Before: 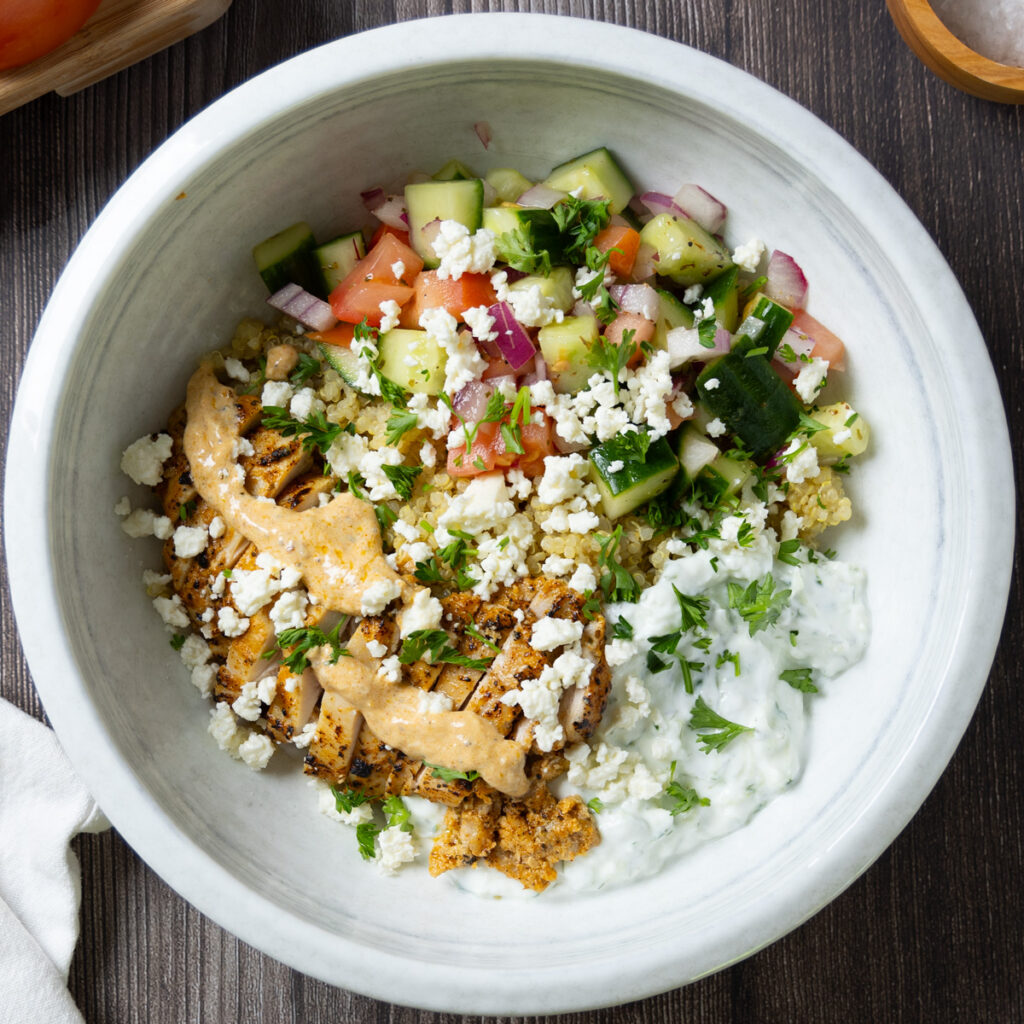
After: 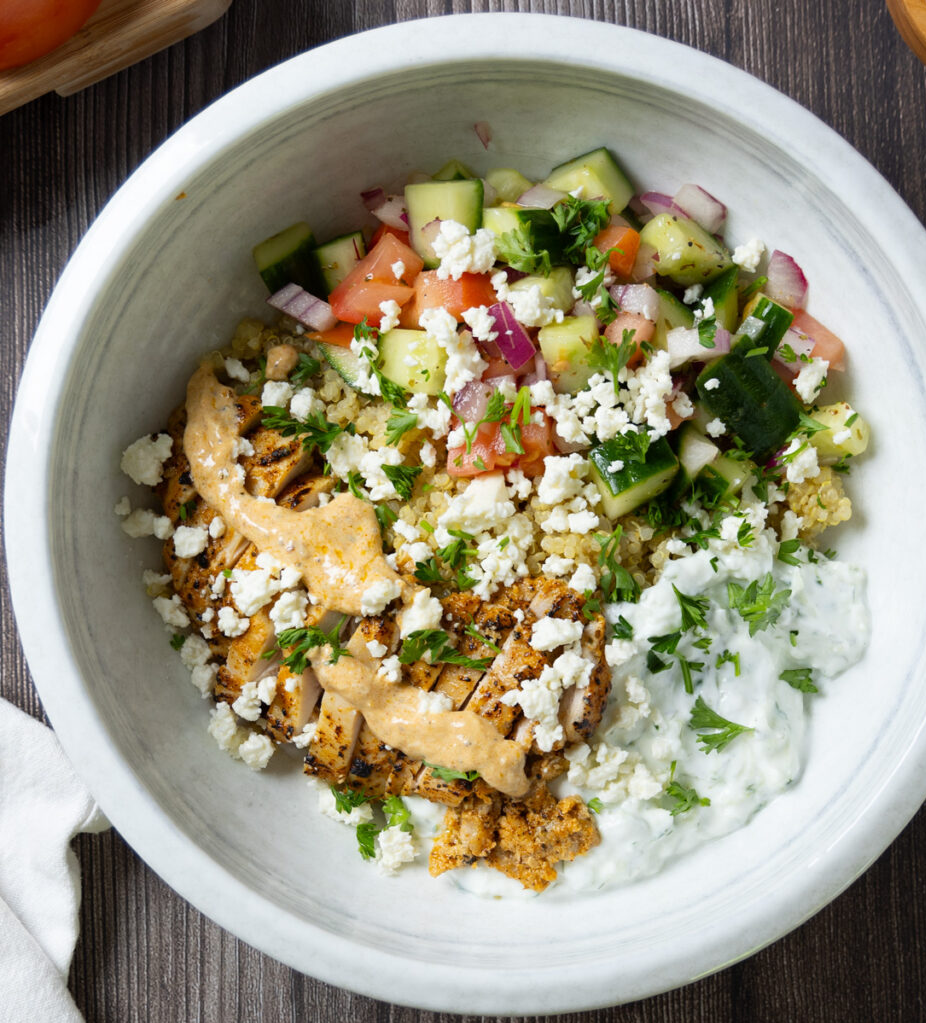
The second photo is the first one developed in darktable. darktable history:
crop: right 9.509%, bottom 0.031%
exposure: compensate highlight preservation false
